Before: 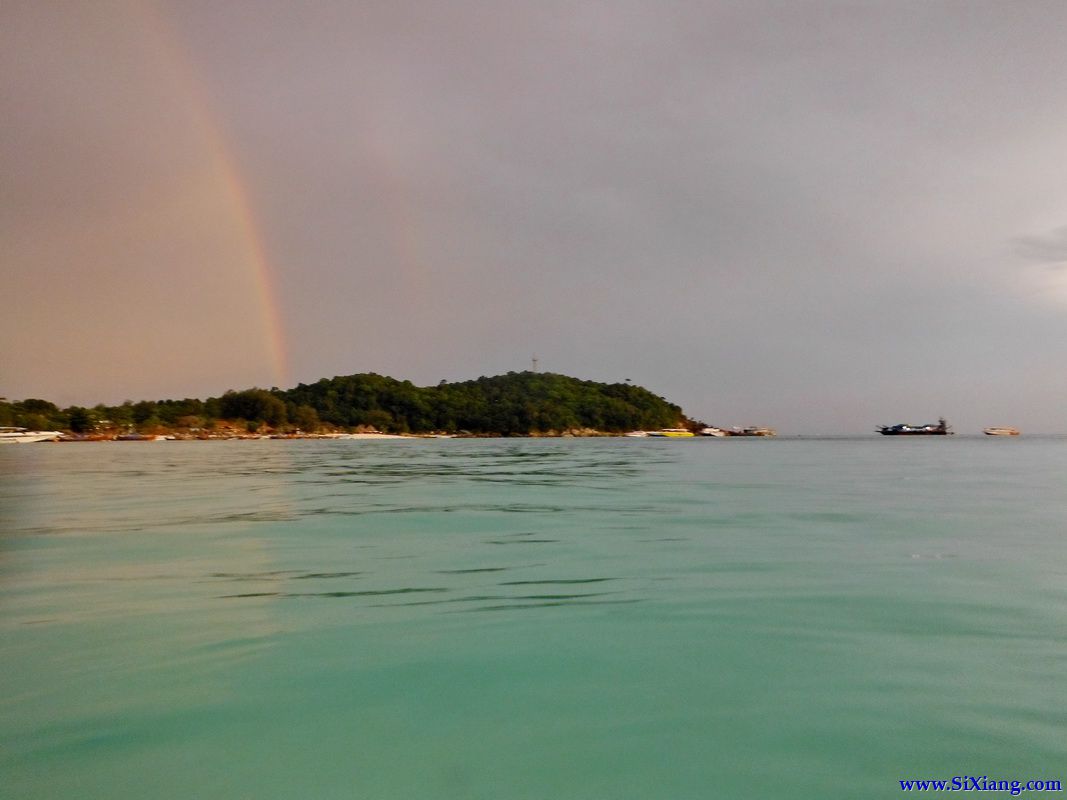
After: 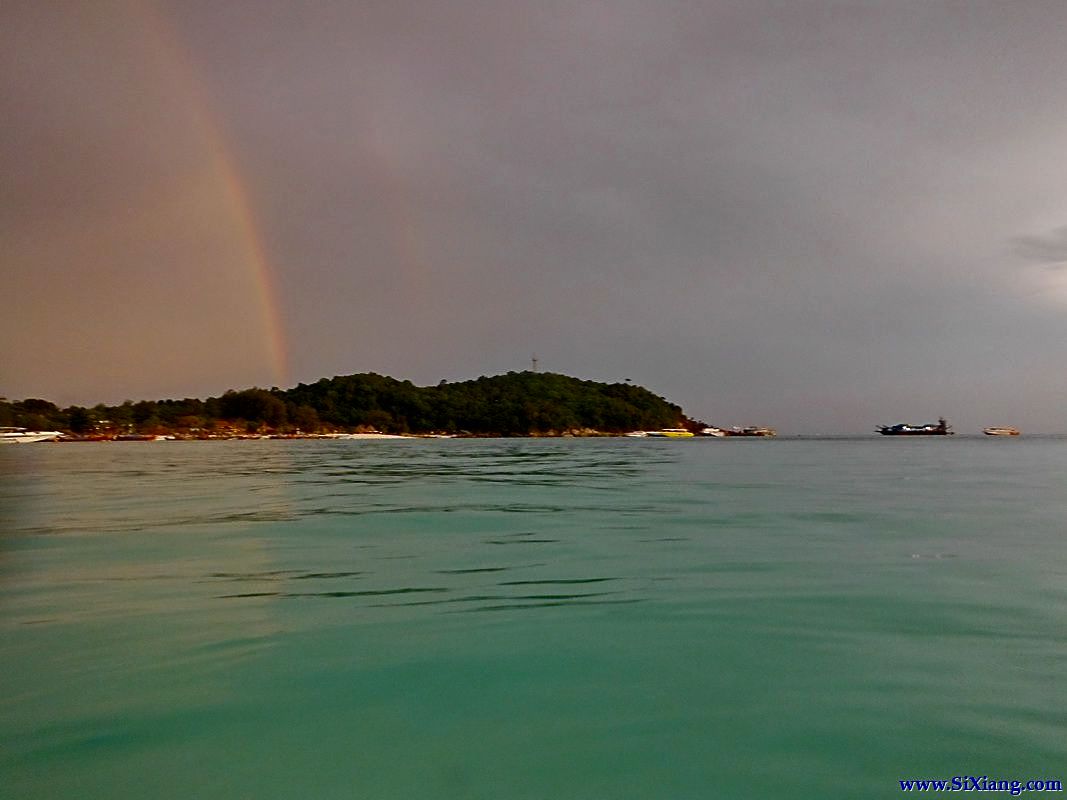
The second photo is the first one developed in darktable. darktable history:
contrast brightness saturation: brightness -0.216, saturation 0.08
sharpen: on, module defaults
